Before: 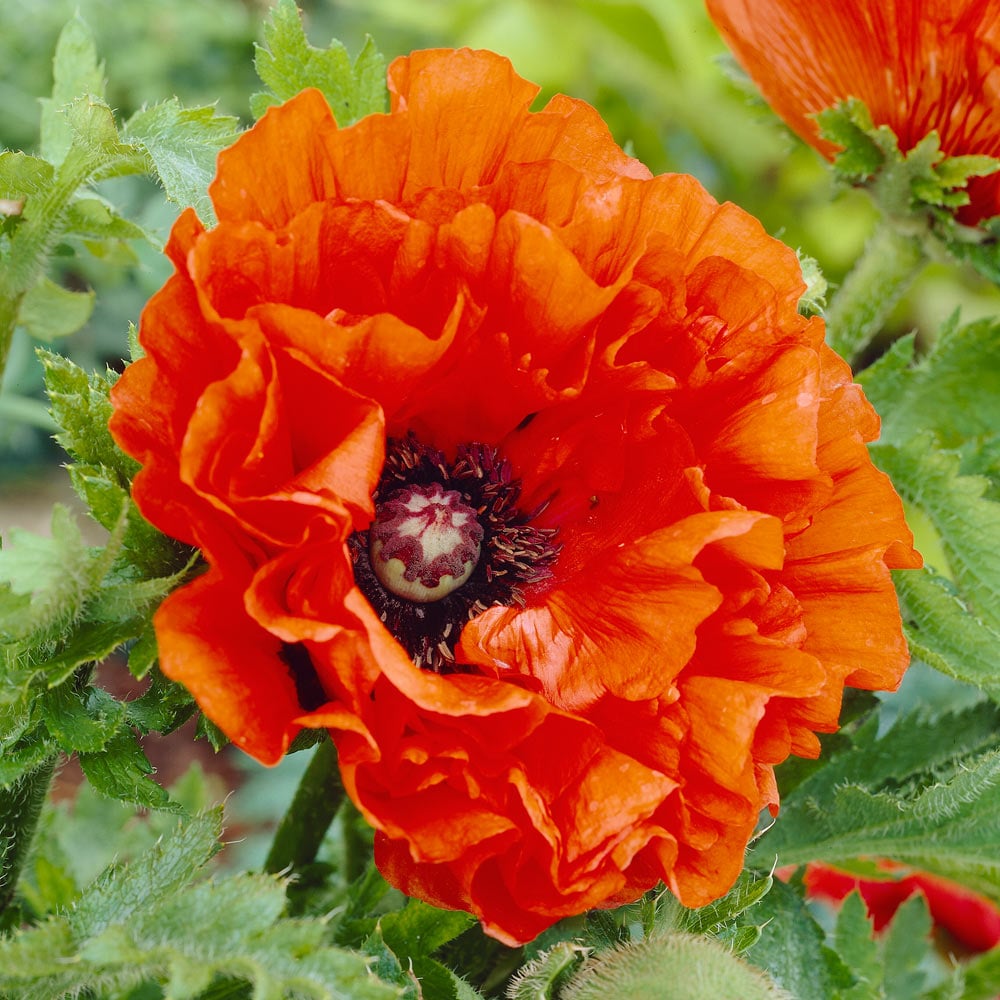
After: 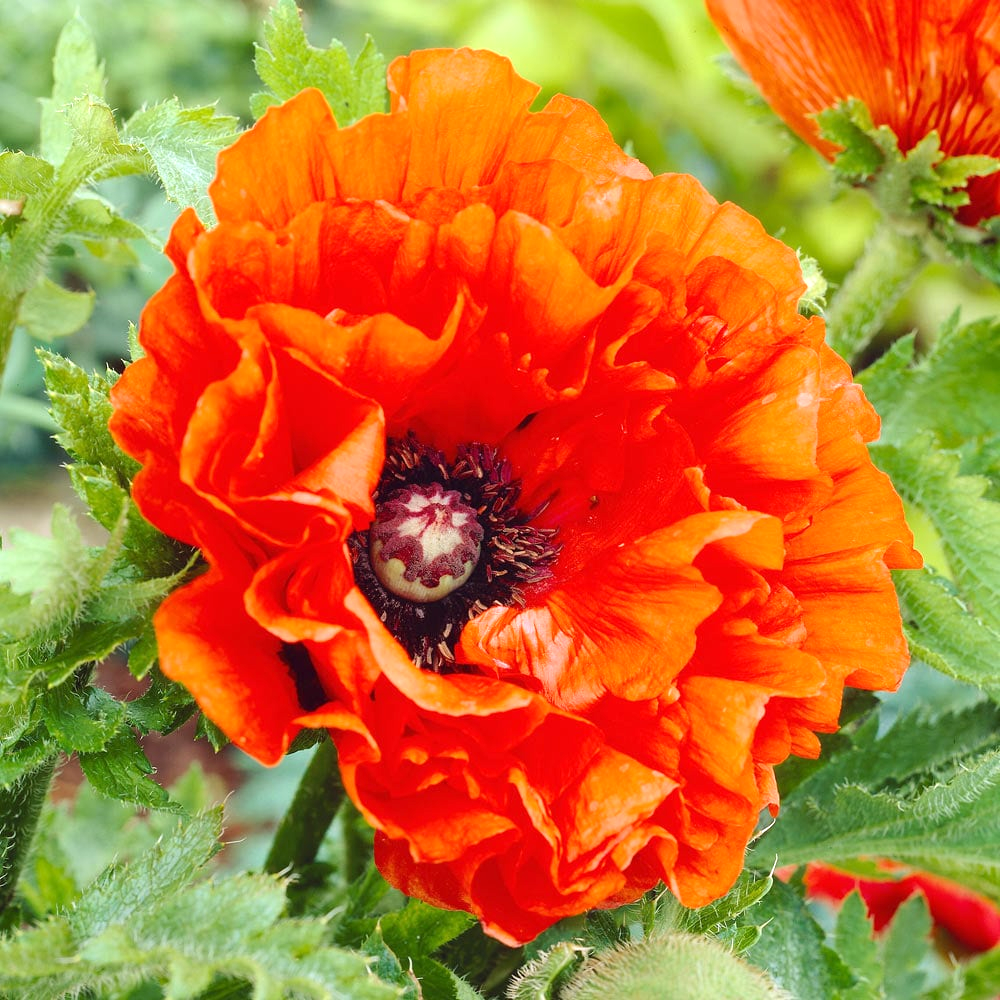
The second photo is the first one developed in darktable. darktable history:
white balance: emerald 1
exposure: exposure 0.556 EV, compensate highlight preservation false
